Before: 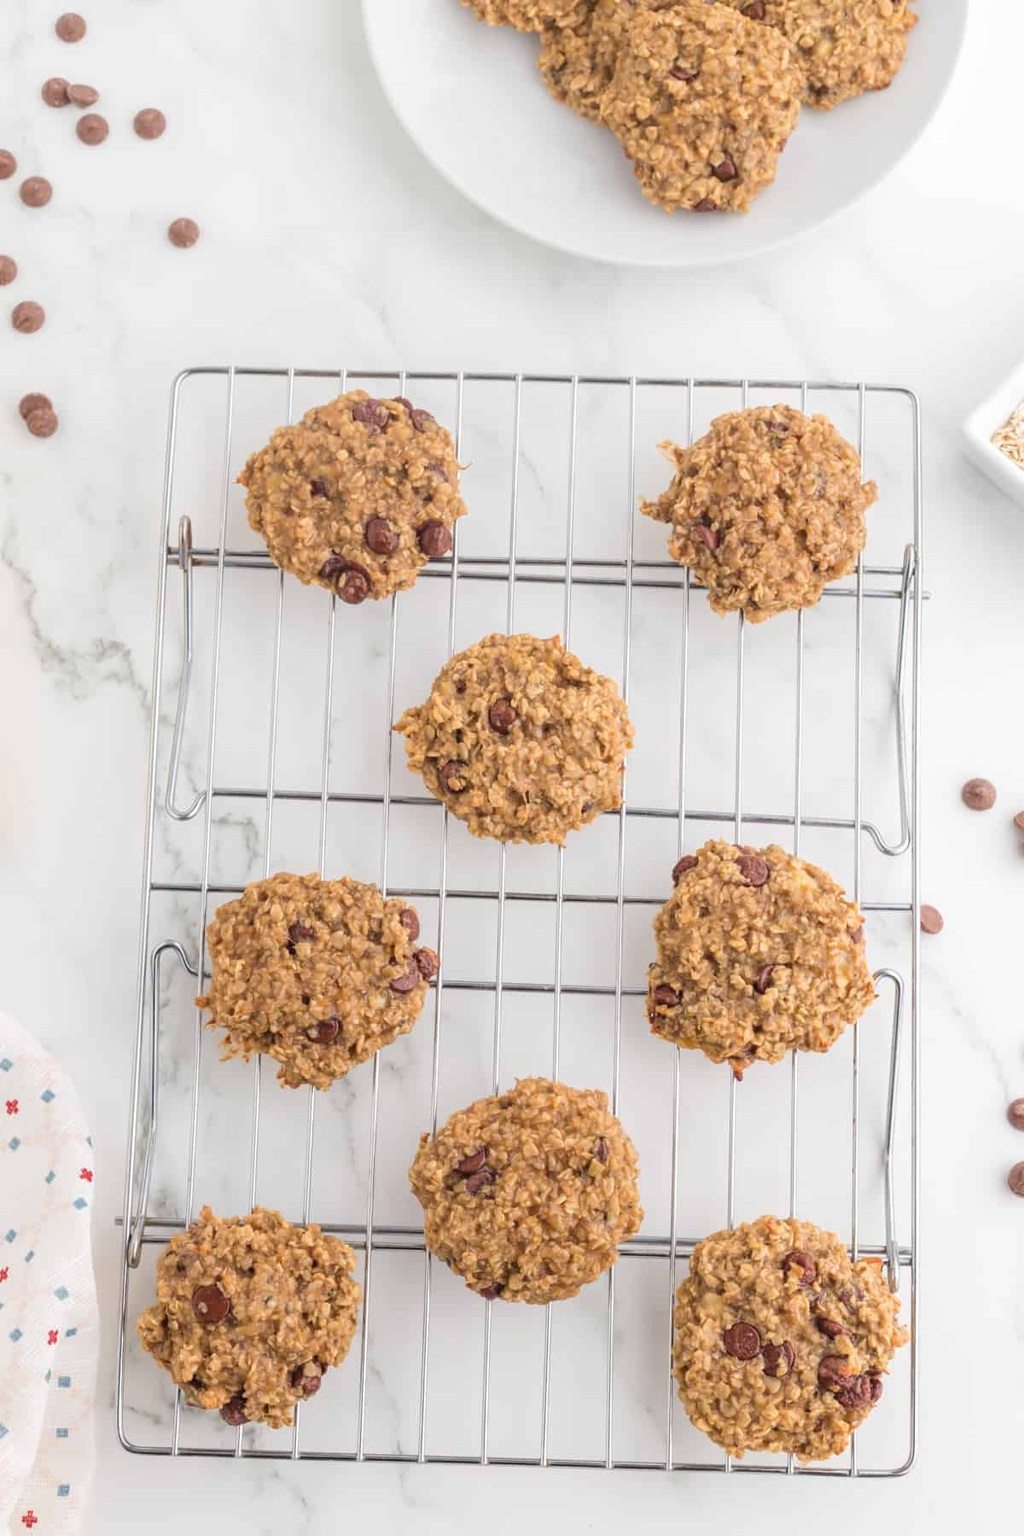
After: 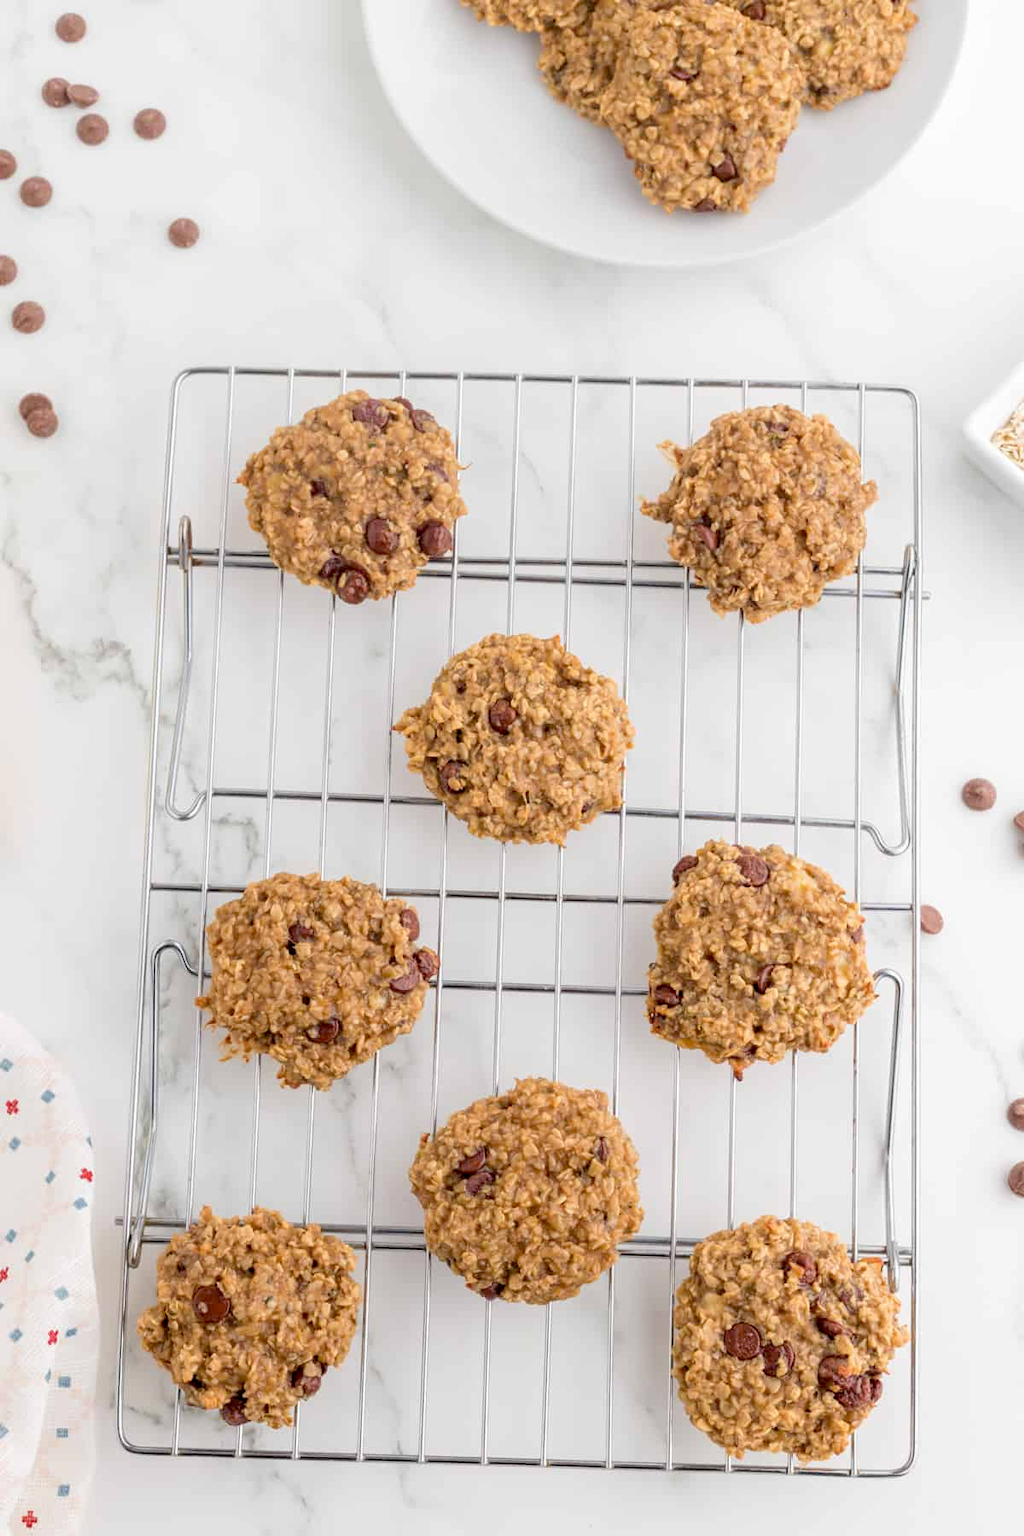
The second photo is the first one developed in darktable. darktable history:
exposure: black level correction 0.017, exposure -0.006 EV, compensate highlight preservation false
